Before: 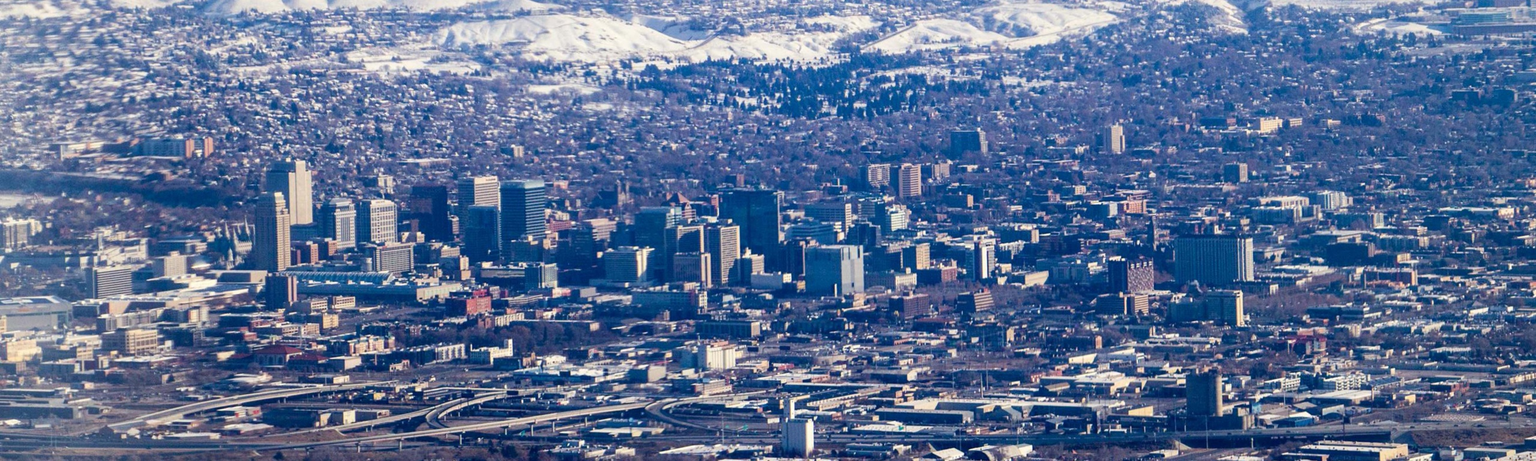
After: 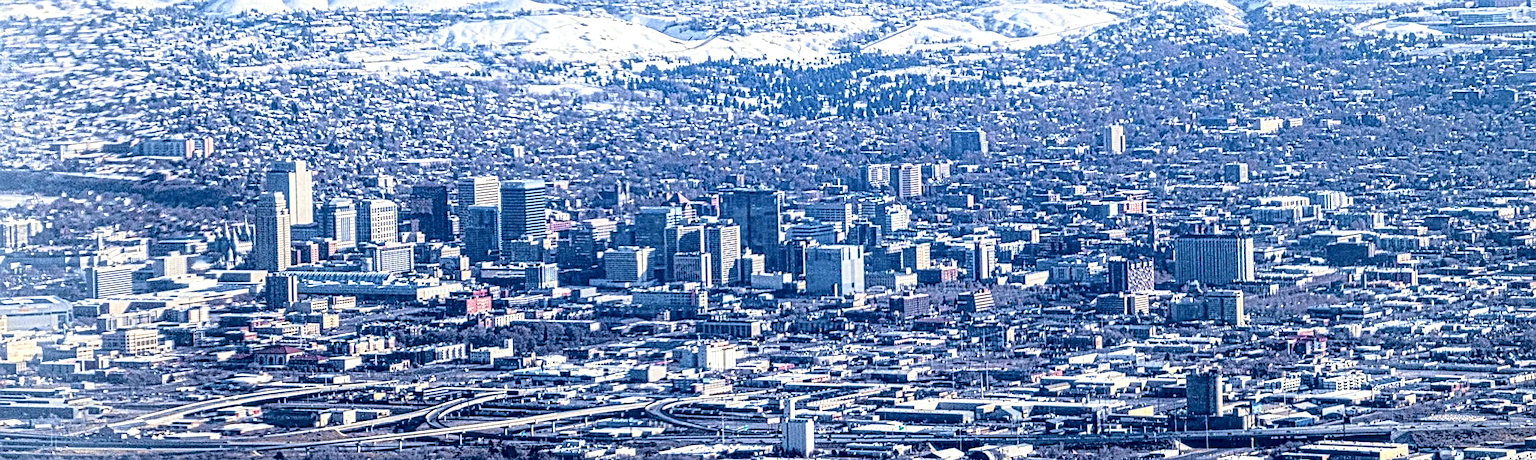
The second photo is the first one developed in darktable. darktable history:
tone equalizer: on, module defaults
exposure: black level correction 0, exposure 0.5 EV, compensate highlight preservation false
white balance: red 0.988, blue 1.017
local contrast: mode bilateral grid, contrast 20, coarseness 3, detail 300%, midtone range 0.2
contrast brightness saturation: contrast 0.1, brightness 0.02, saturation 0.02
tone curve: curves: ch0 [(0.014, 0.013) (0.088, 0.043) (0.208, 0.176) (0.257, 0.267) (0.406, 0.483) (0.489, 0.556) (0.667, 0.73) (0.793, 0.851) (0.994, 0.974)]; ch1 [(0, 0) (0.161, 0.092) (0.35, 0.33) (0.392, 0.392) (0.457, 0.467) (0.505, 0.497) (0.537, 0.518) (0.553, 0.53) (0.58, 0.567) (0.739, 0.697) (1, 1)]; ch2 [(0, 0) (0.346, 0.362) (0.448, 0.419) (0.502, 0.499) (0.533, 0.517) (0.556, 0.533) (0.629, 0.619) (0.717, 0.678) (1, 1)], color space Lab, independent channels, preserve colors none
